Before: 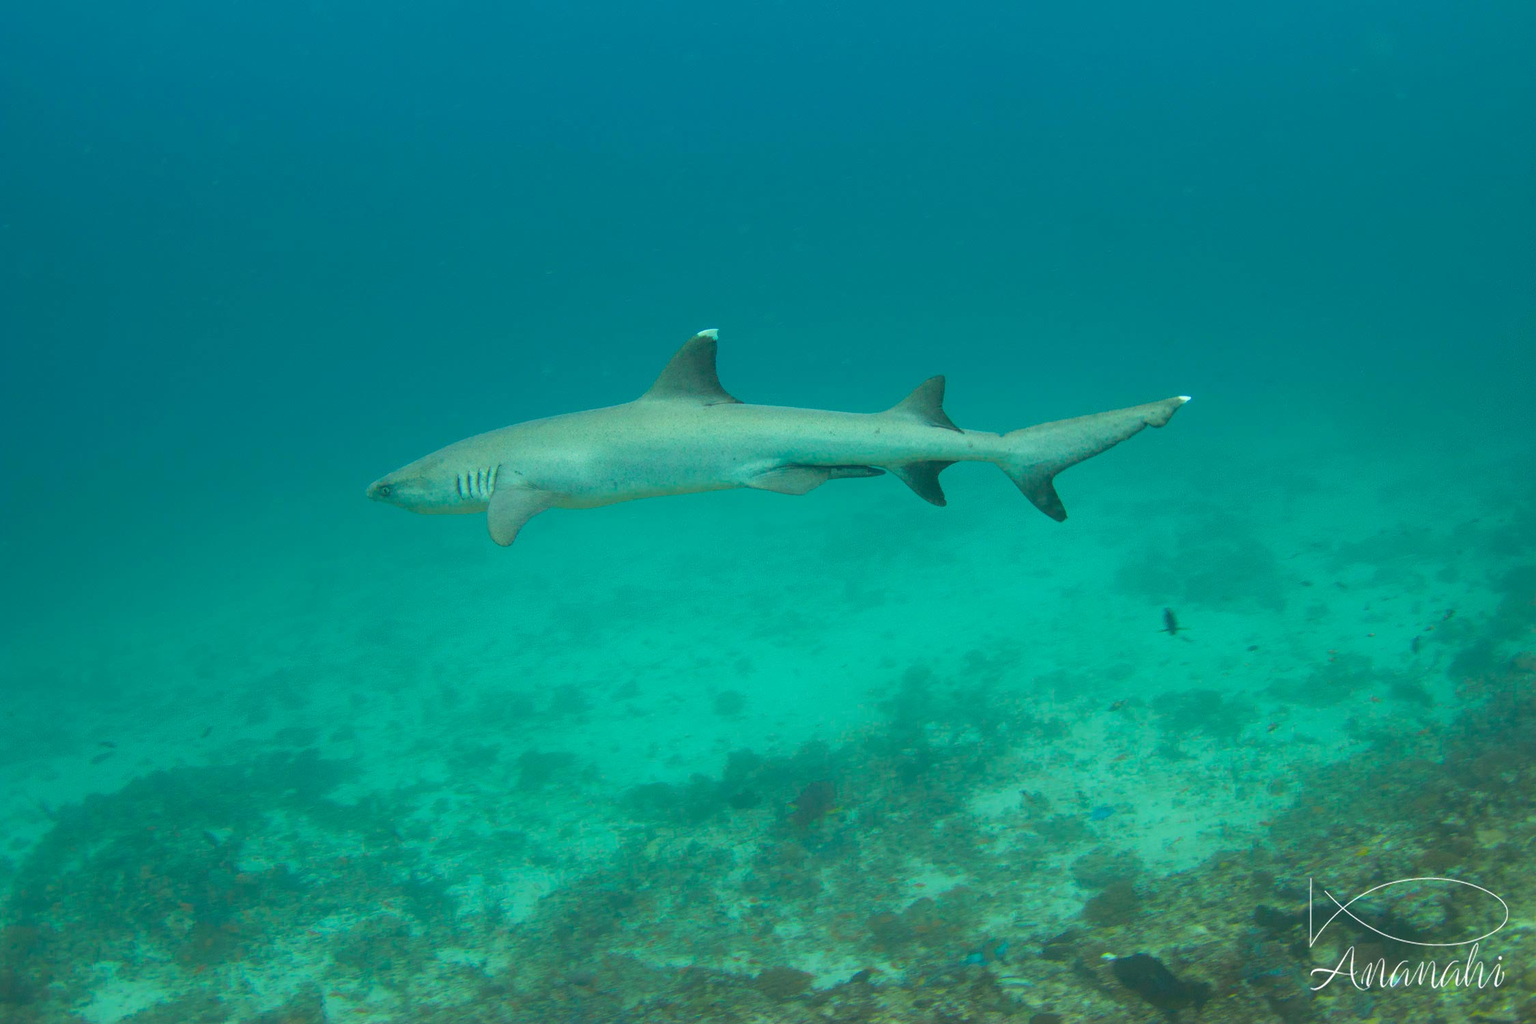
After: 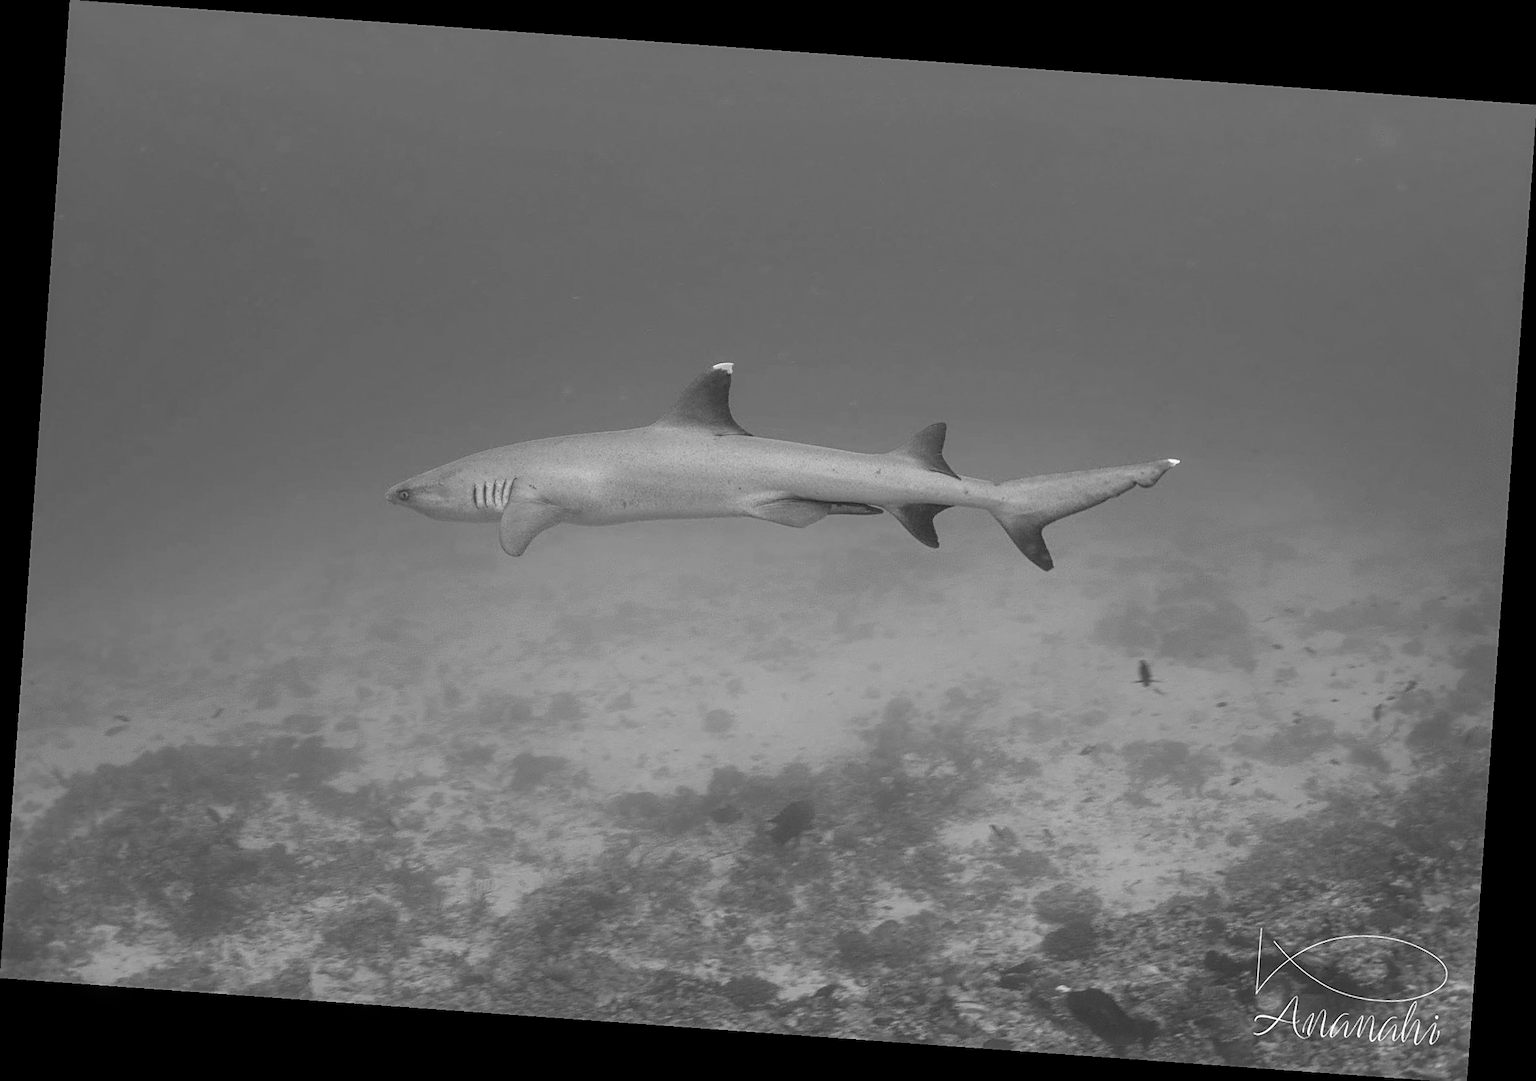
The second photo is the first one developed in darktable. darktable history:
rotate and perspective: rotation 4.1°, automatic cropping off
local contrast: on, module defaults
sharpen: on, module defaults
monochrome: a 14.95, b -89.96
